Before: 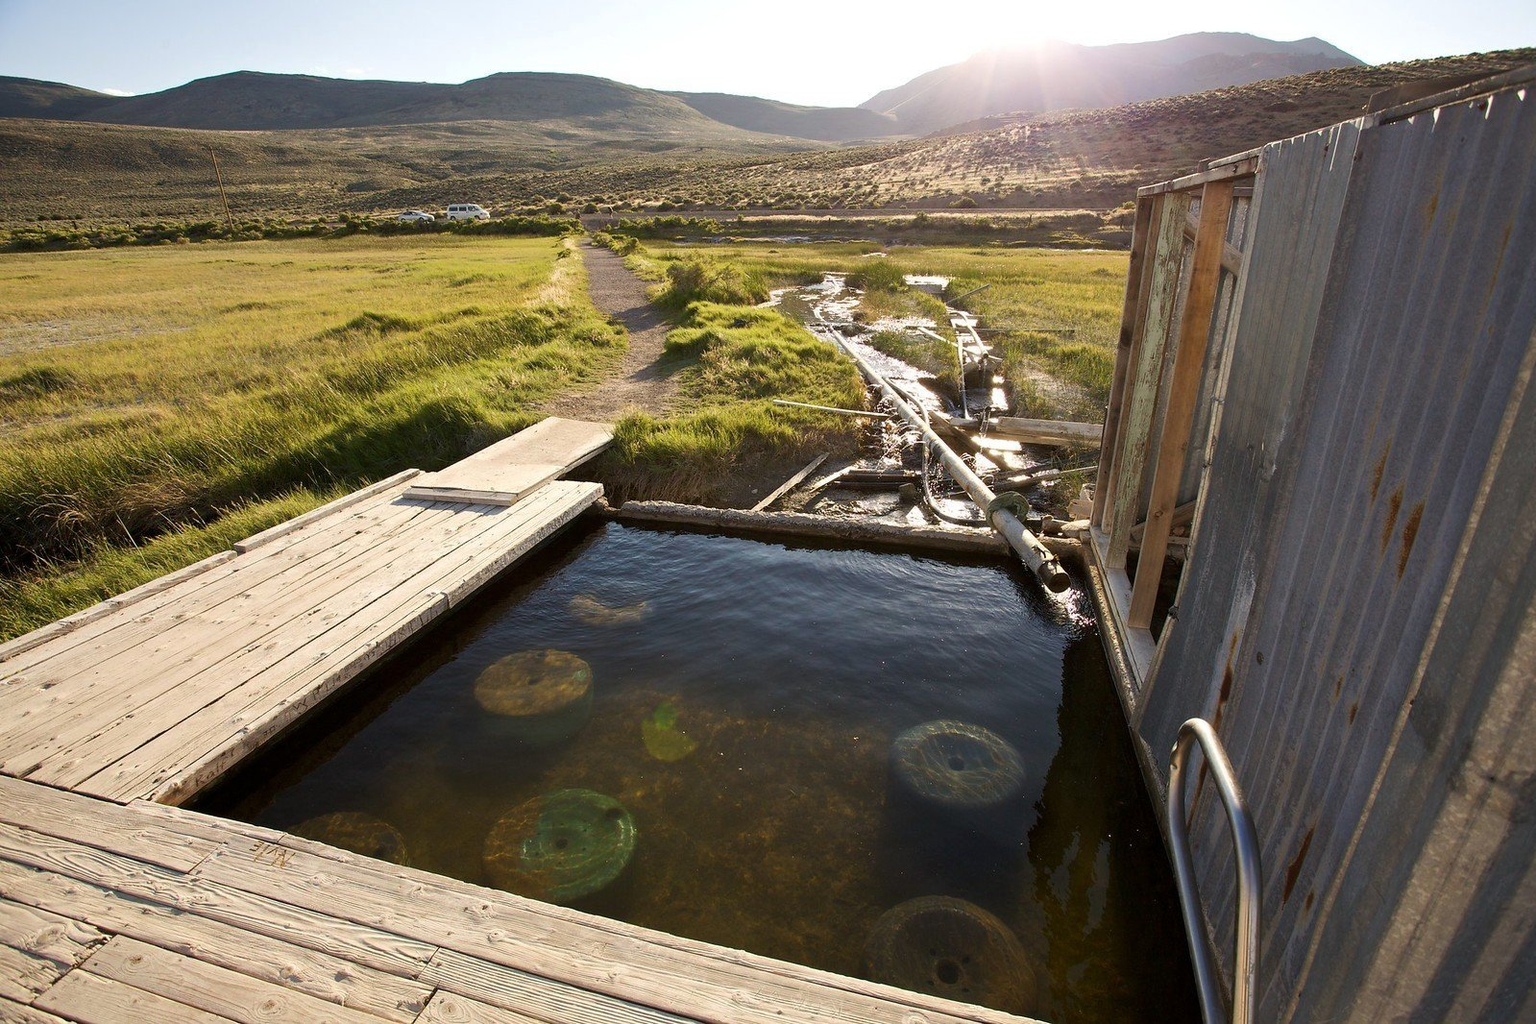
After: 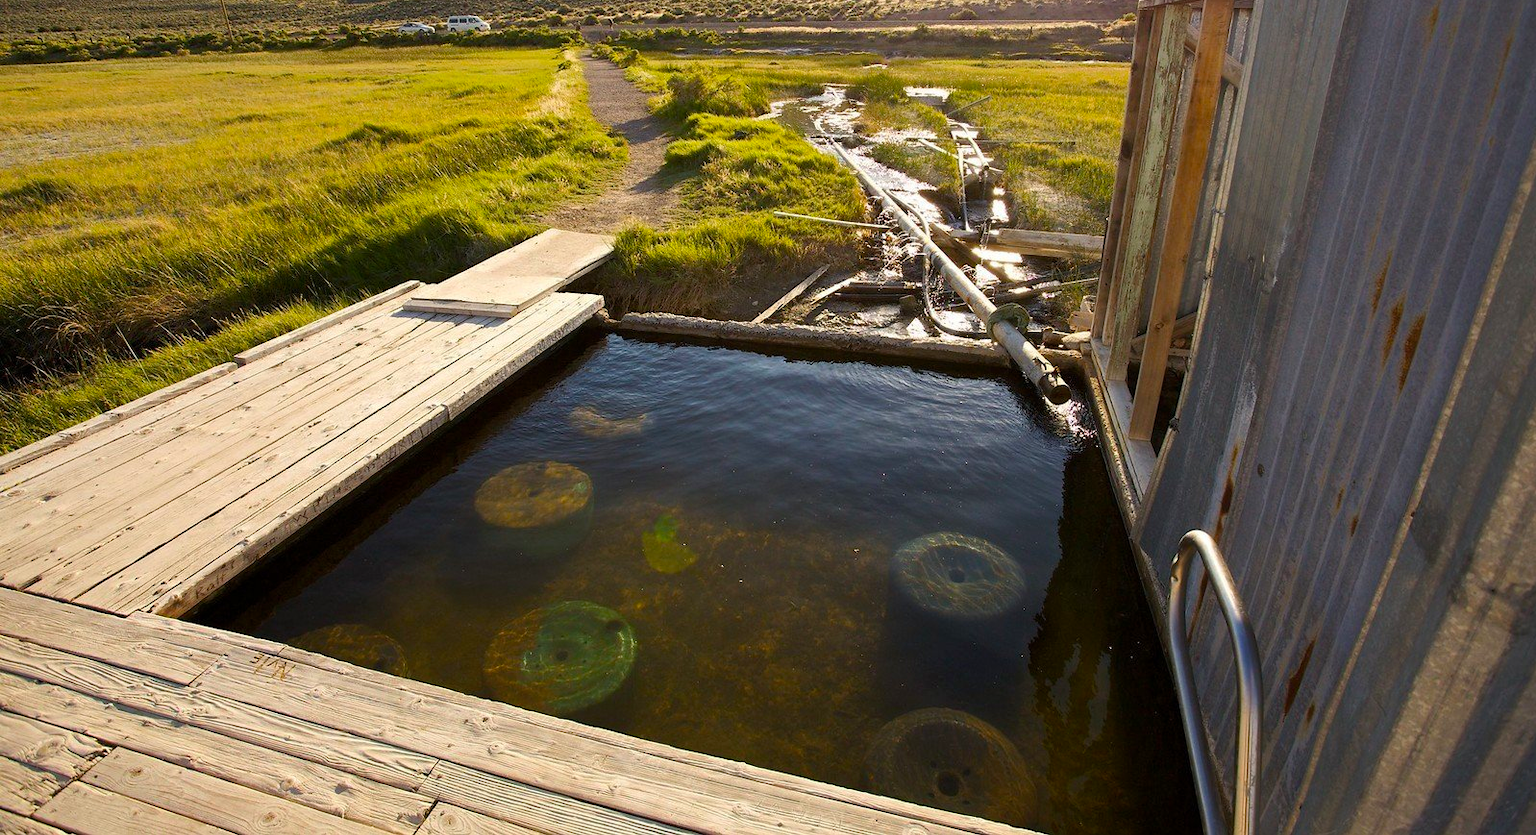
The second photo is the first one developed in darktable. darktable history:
color balance rgb: perceptual saturation grading › global saturation 30.748%
crop and rotate: top 18.449%
